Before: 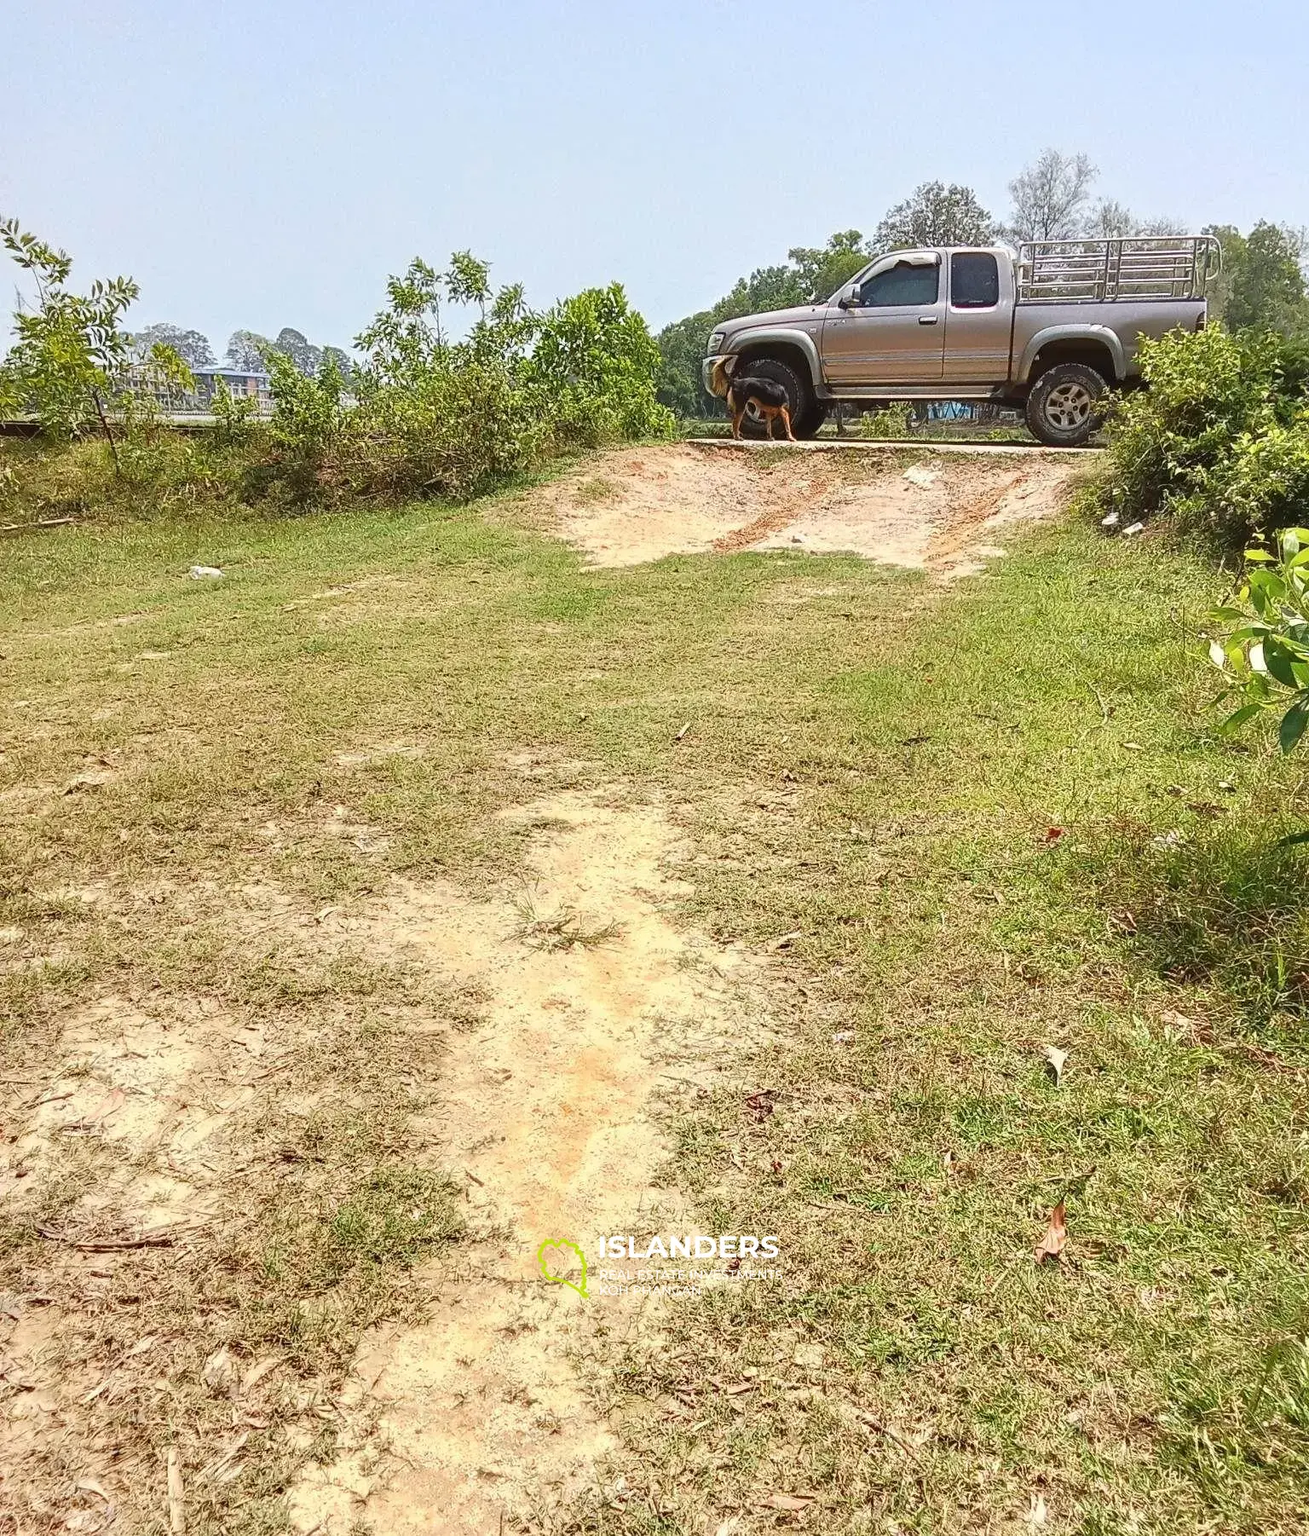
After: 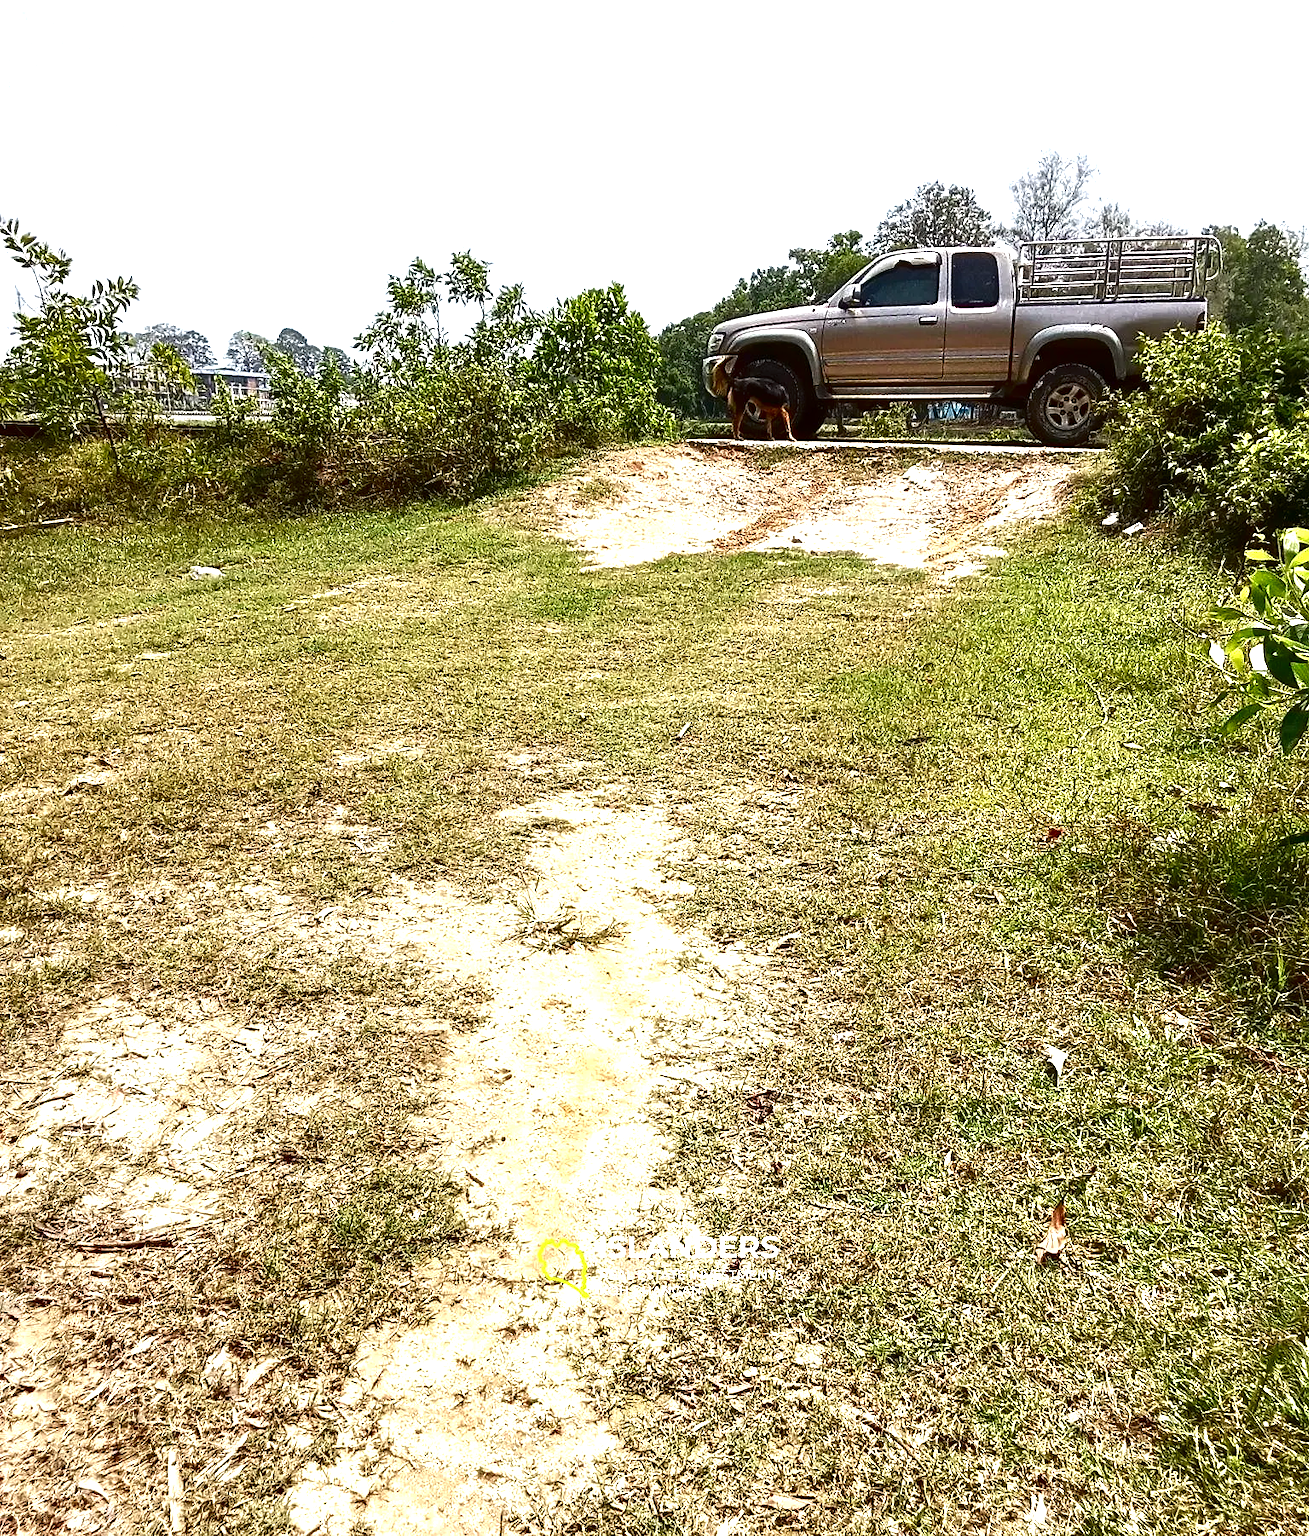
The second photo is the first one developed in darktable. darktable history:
contrast brightness saturation: brightness -0.508
exposure: black level correction 0, exposure 0.695 EV, compensate highlight preservation false
